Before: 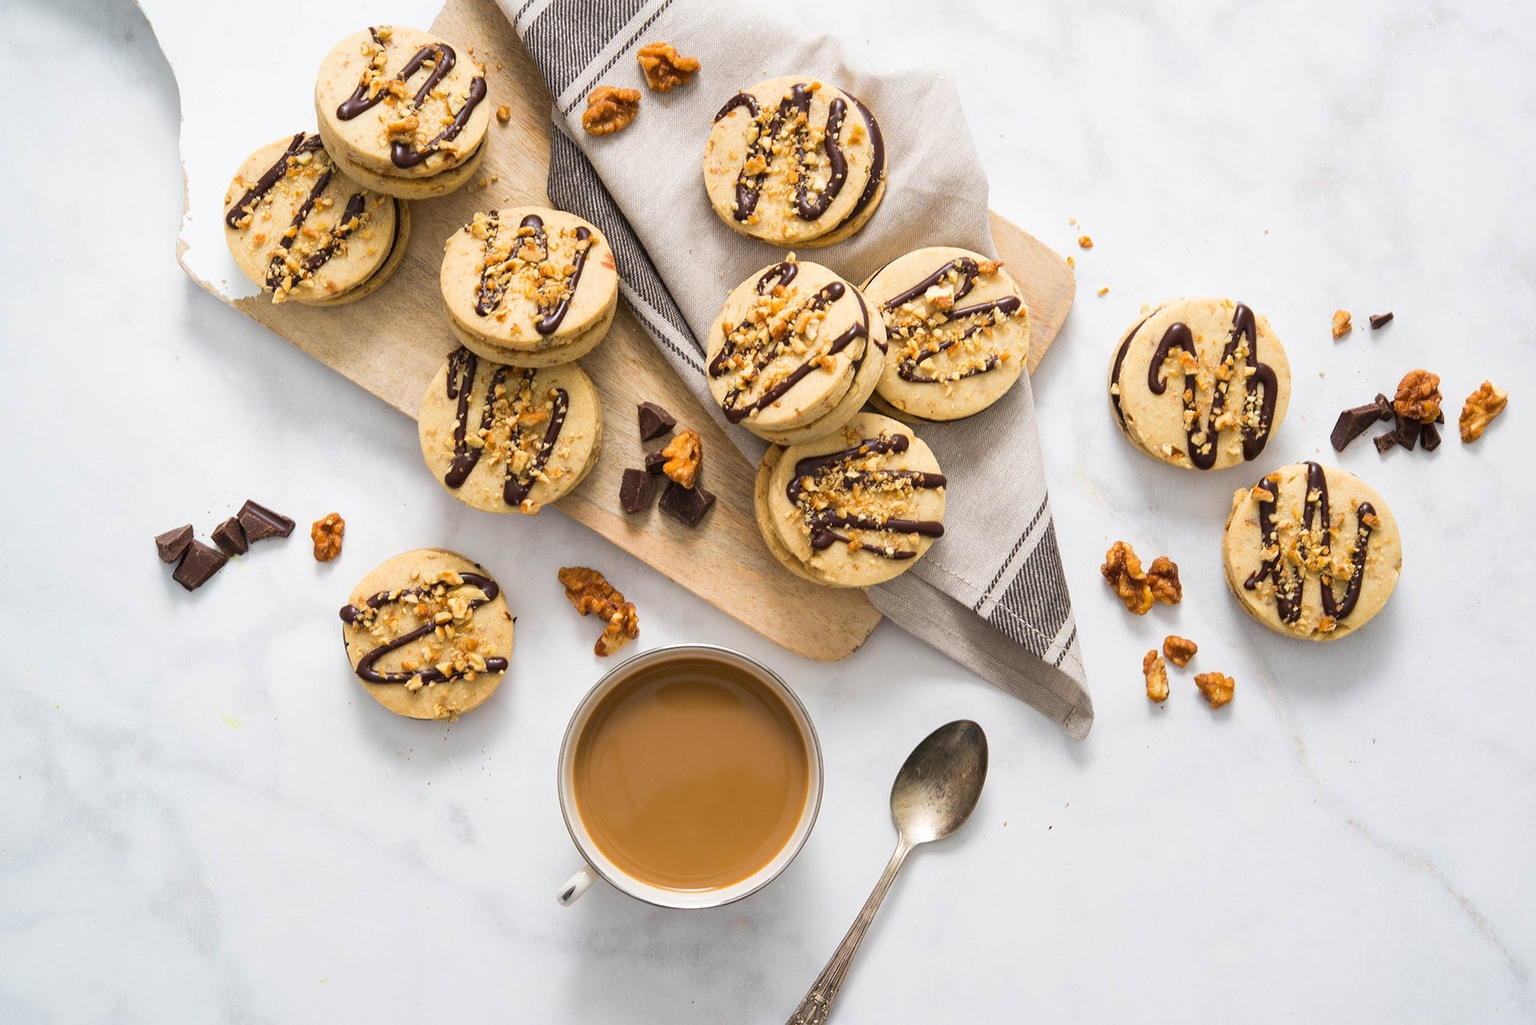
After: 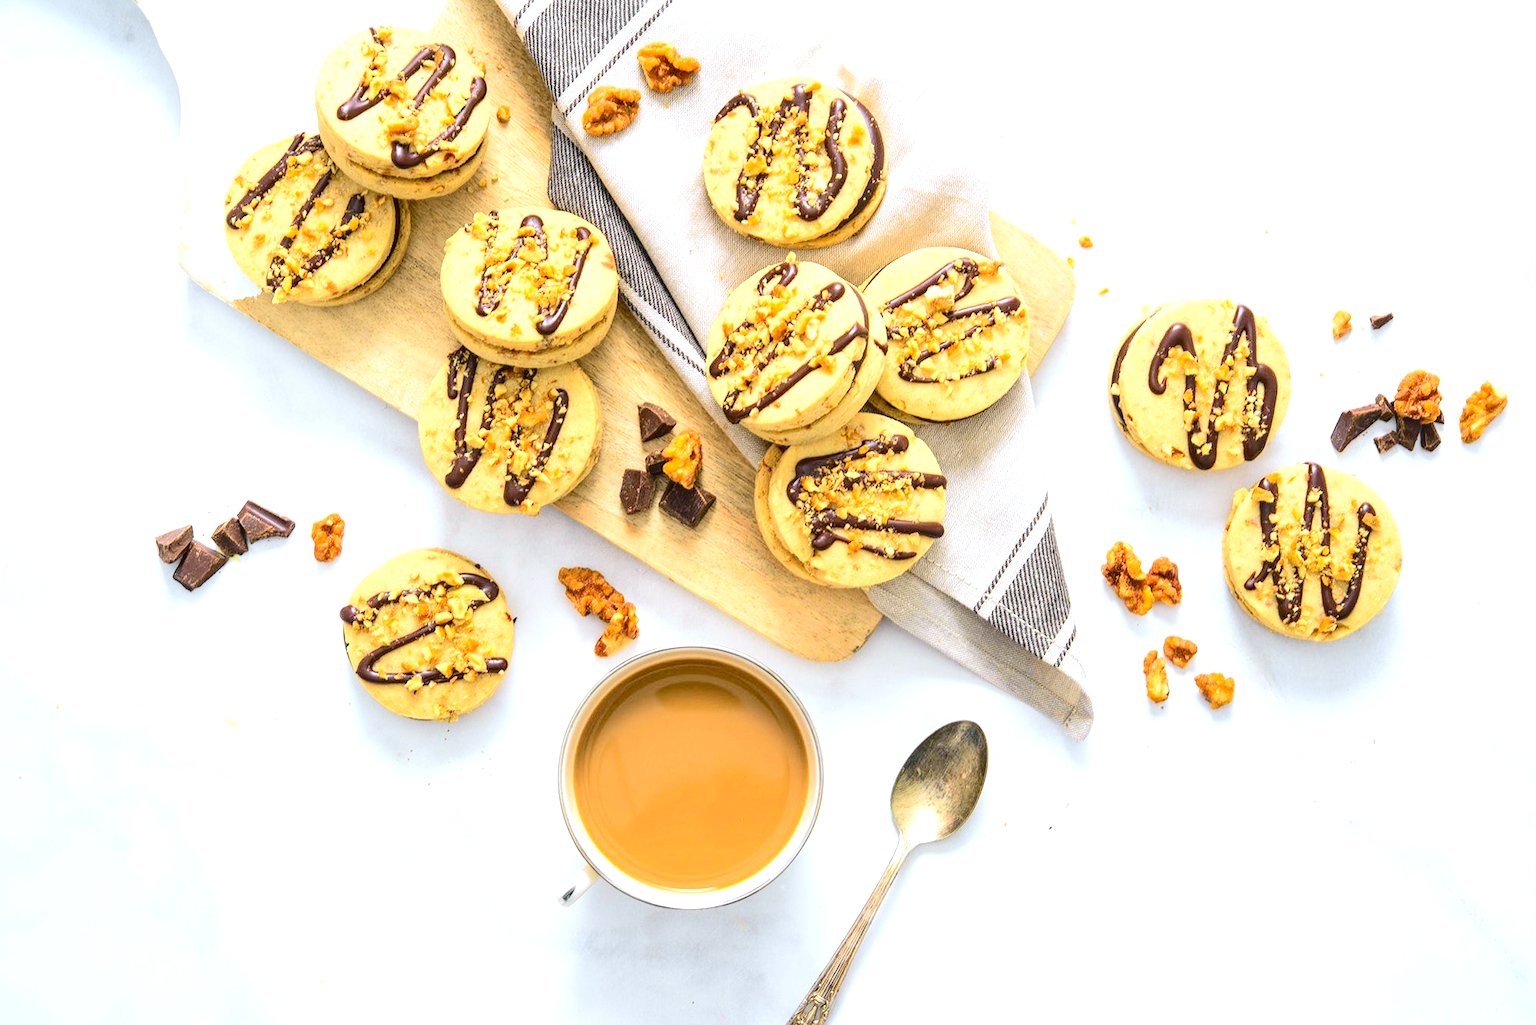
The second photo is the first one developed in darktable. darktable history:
white balance: red 0.967, blue 1.049
tone curve: curves: ch0 [(0, 0.03) (0.113, 0.087) (0.207, 0.184) (0.515, 0.612) (0.712, 0.793) (1, 0.946)]; ch1 [(0, 0) (0.172, 0.123) (0.317, 0.279) (0.414, 0.382) (0.476, 0.479) (0.505, 0.498) (0.534, 0.534) (0.621, 0.65) (0.709, 0.764) (1, 1)]; ch2 [(0, 0) (0.411, 0.424) (0.505, 0.505) (0.521, 0.524) (0.537, 0.57) (0.65, 0.699) (1, 1)], color space Lab, independent channels, preserve colors none
local contrast: on, module defaults
exposure: black level correction 0, exposure 1.1 EV, compensate highlight preservation false
